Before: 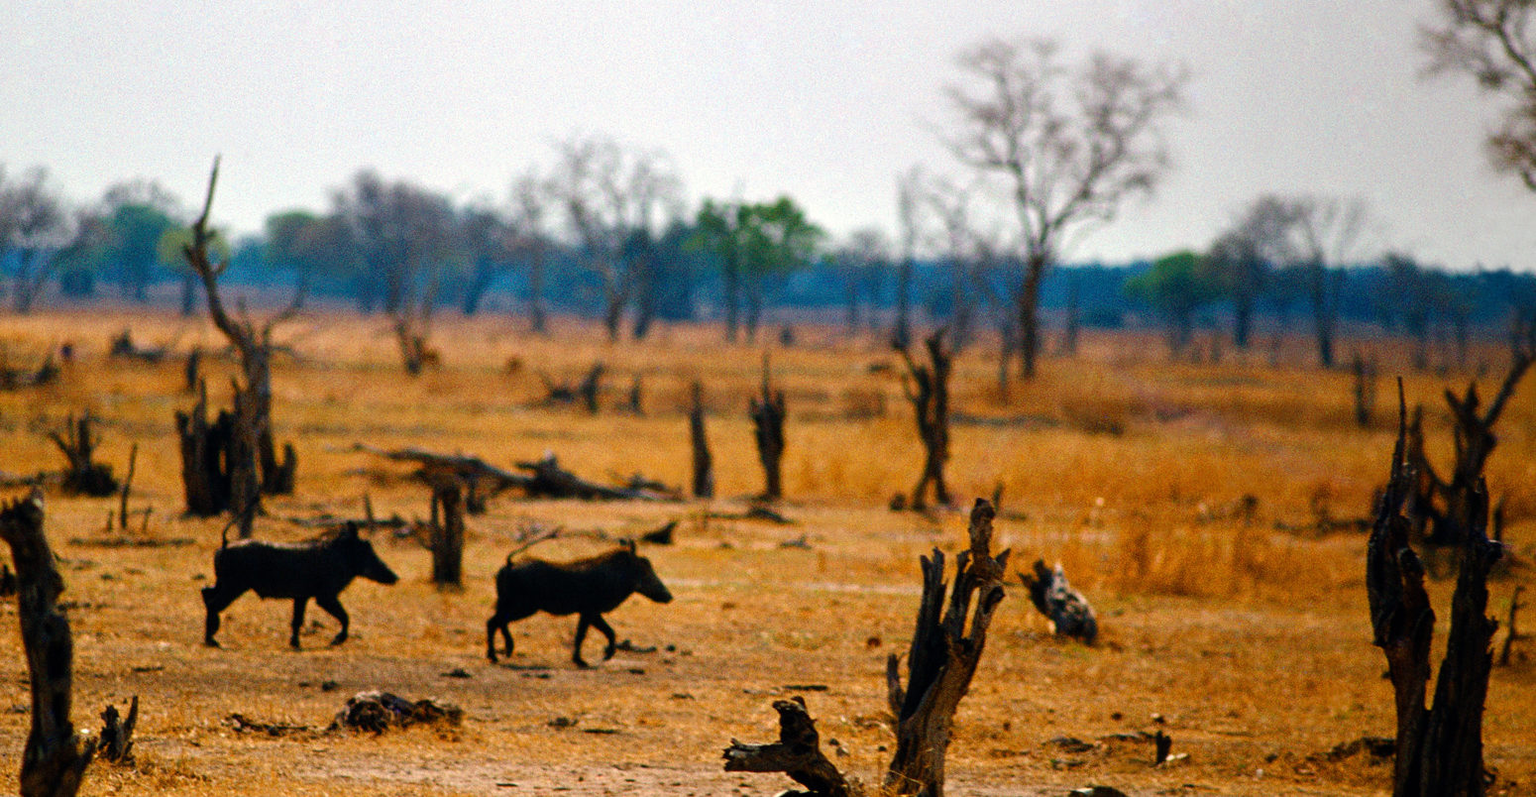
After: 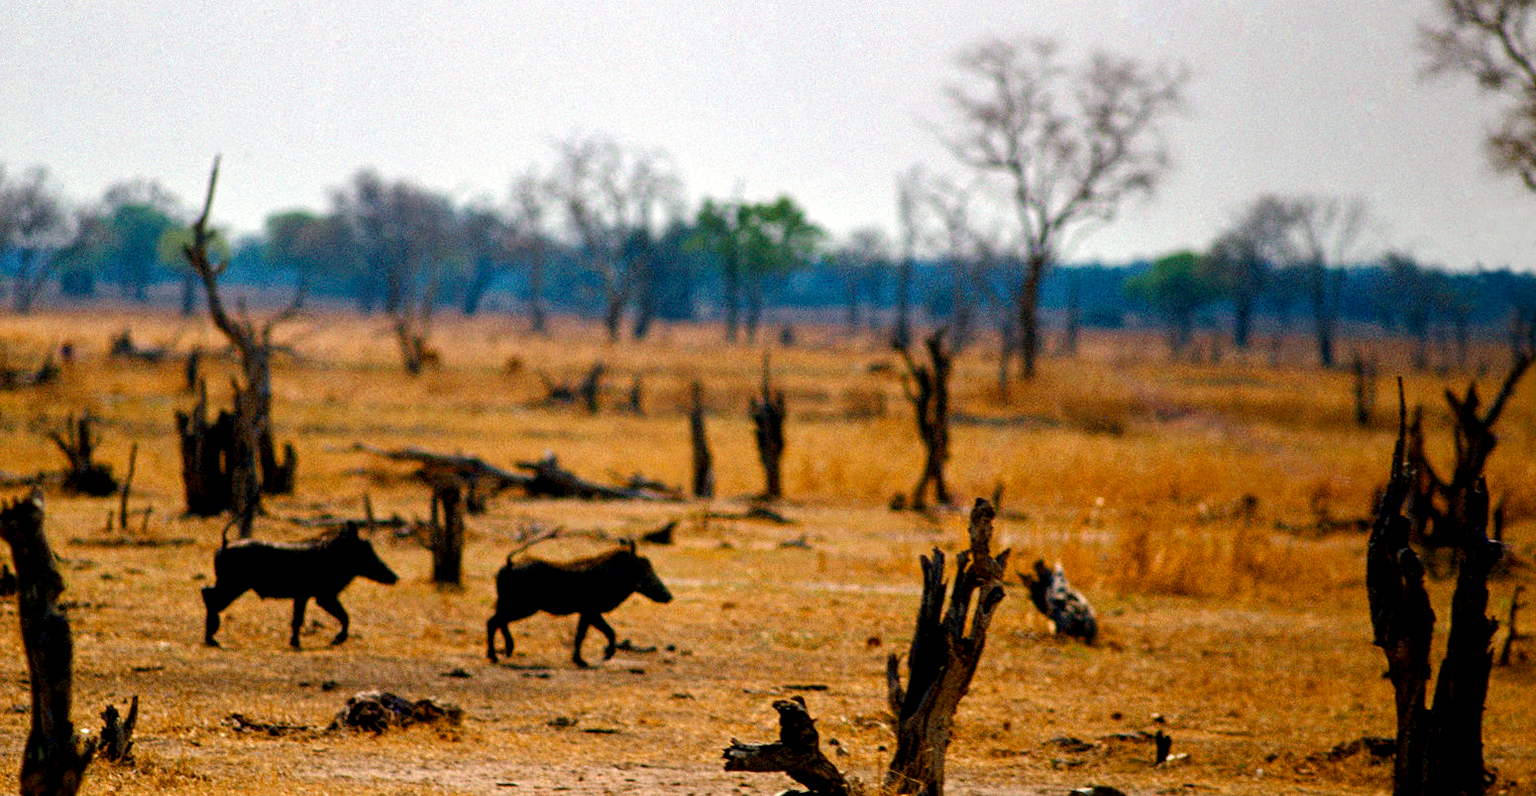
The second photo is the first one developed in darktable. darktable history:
exposure: black level correction 0.004, exposure 0.014 EV, compensate highlight preservation false
local contrast: highlights 100%, shadows 100%, detail 120%, midtone range 0.2
